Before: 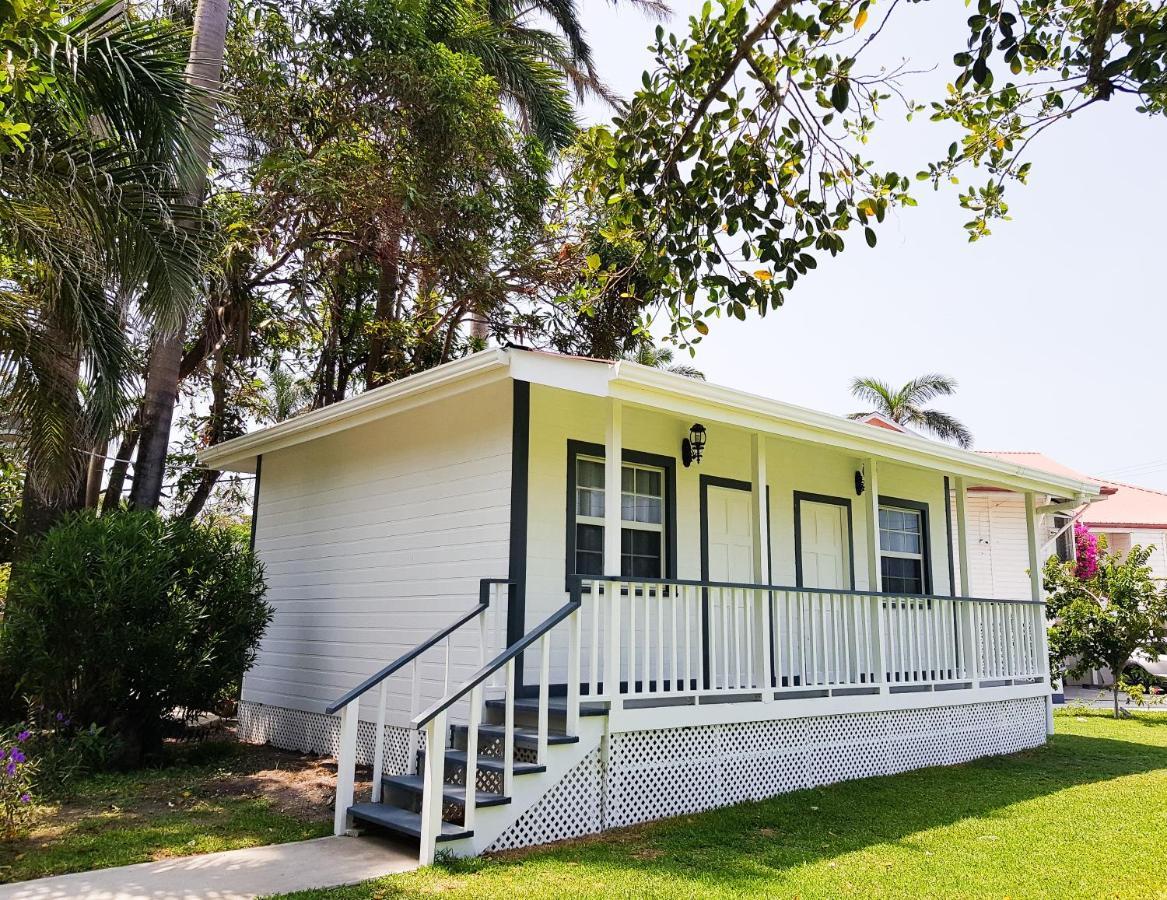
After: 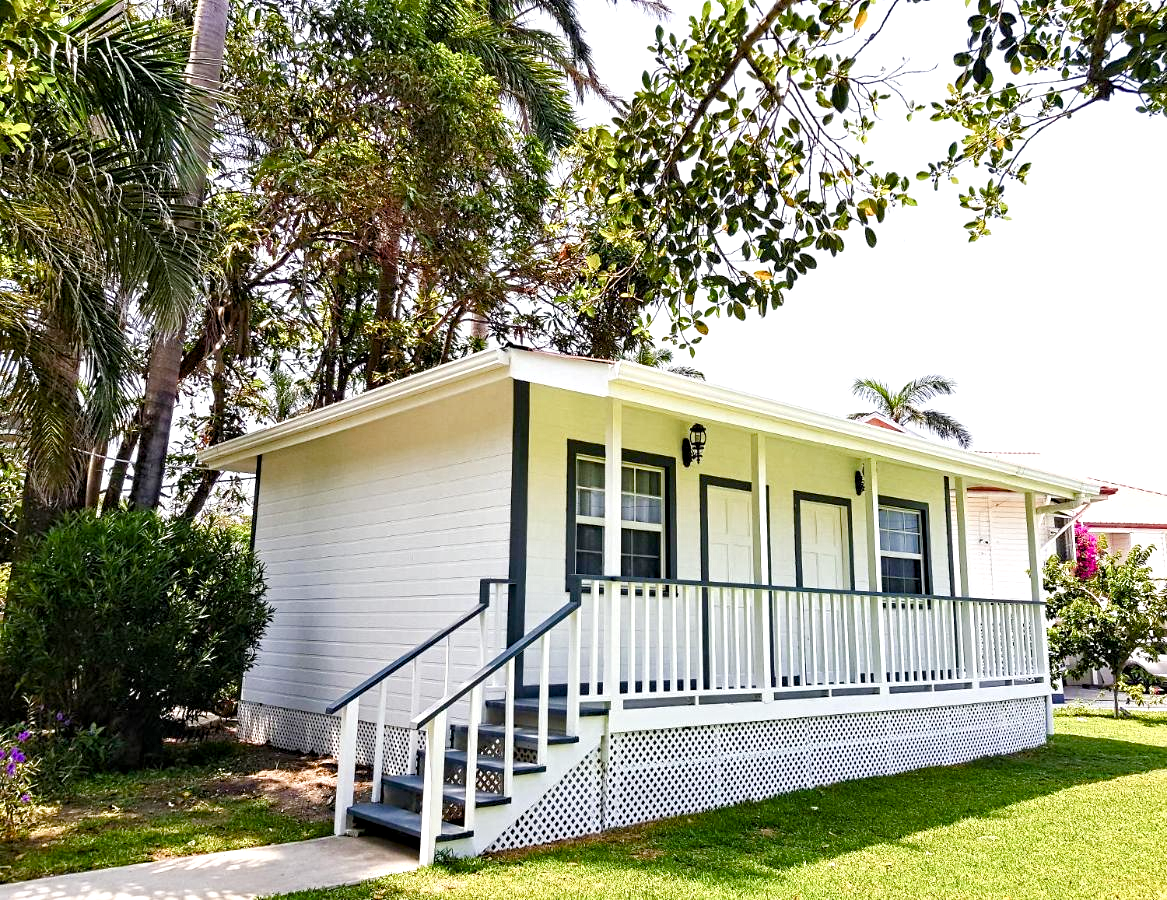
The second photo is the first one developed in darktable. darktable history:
color balance rgb: perceptual saturation grading › global saturation 20%, perceptual saturation grading › highlights -50%, perceptual saturation grading › shadows 30%, perceptual brilliance grading › global brilliance 10%, perceptual brilliance grading › shadows 15%
contrast equalizer: y [[0.5, 0.501, 0.525, 0.597, 0.58, 0.514], [0.5 ×6], [0.5 ×6], [0 ×6], [0 ×6]]
